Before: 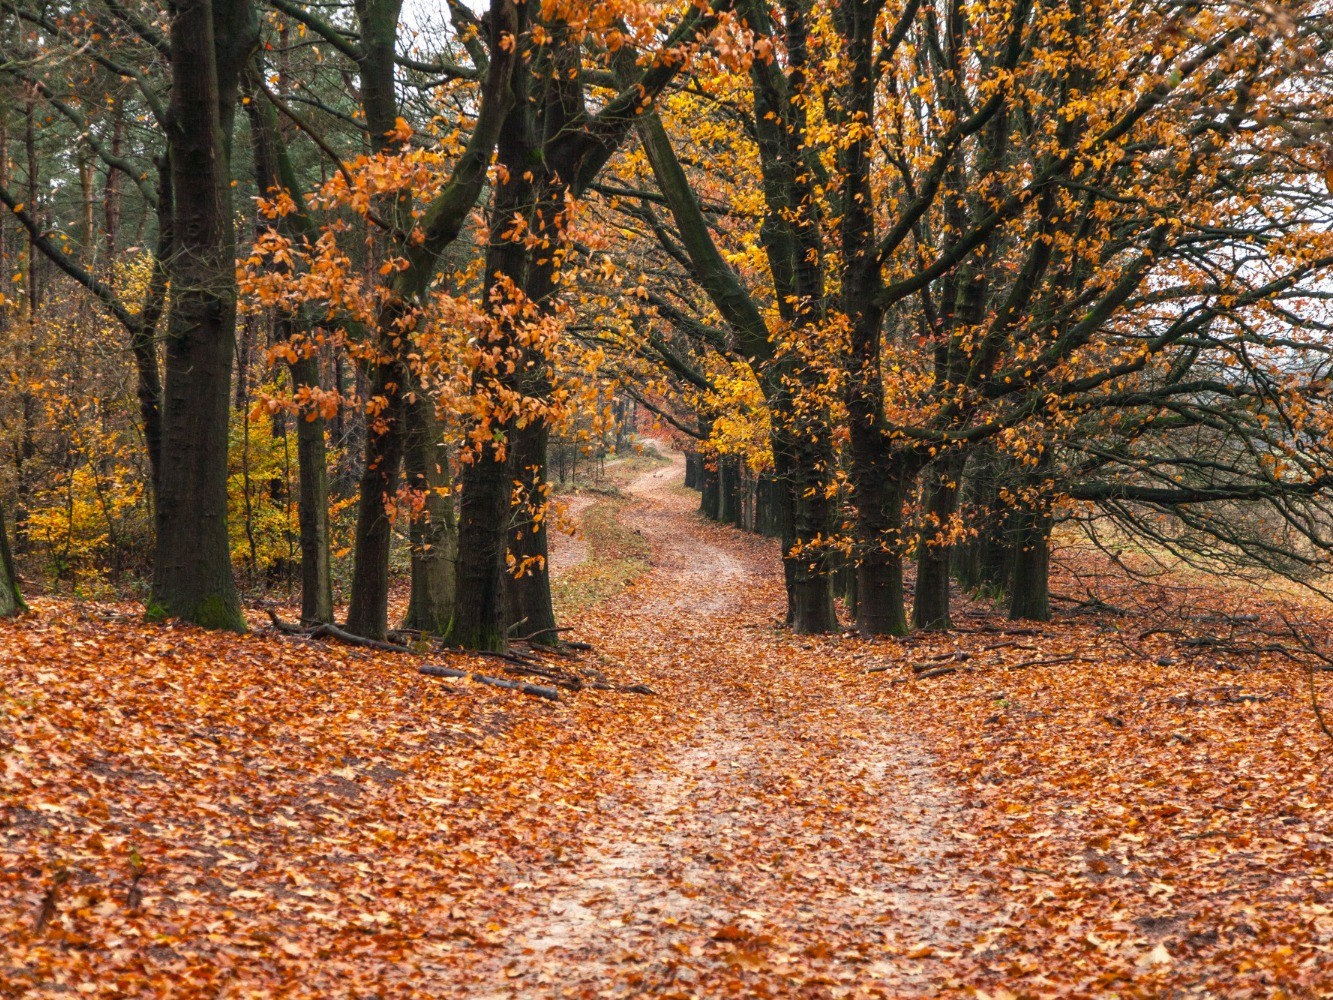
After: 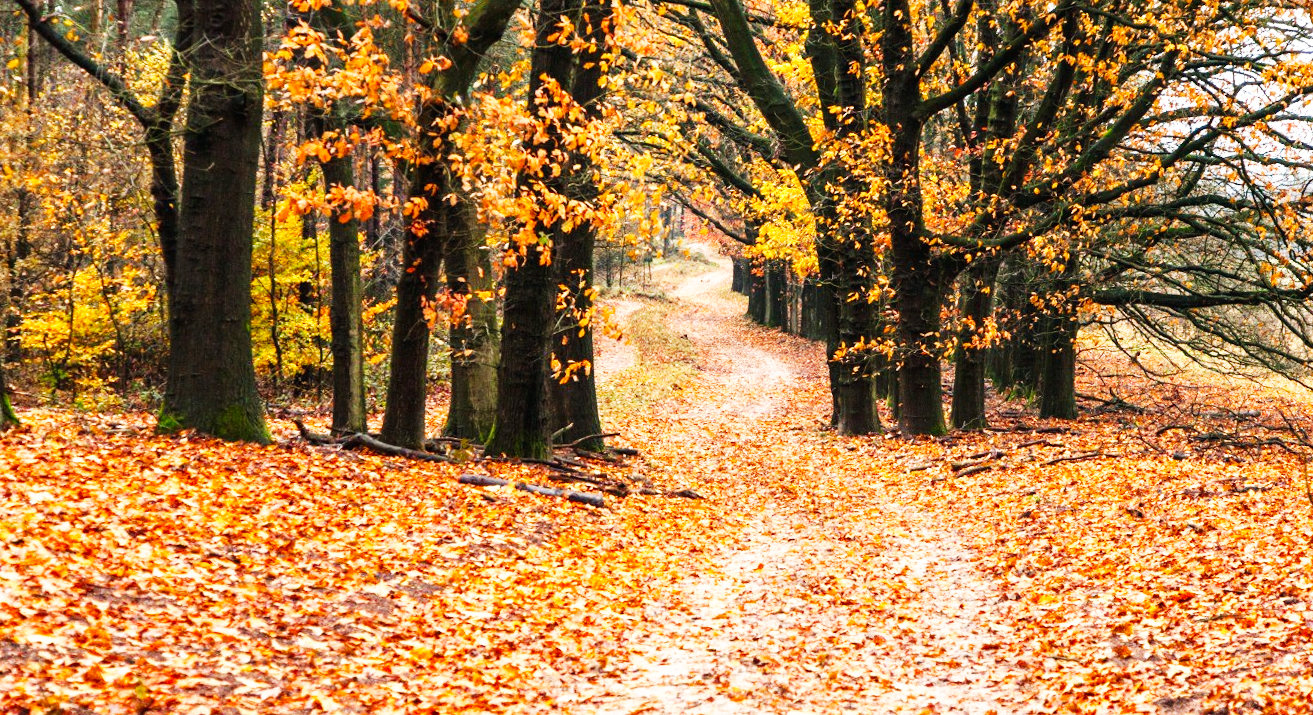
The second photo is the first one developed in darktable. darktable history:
rotate and perspective: rotation -0.013°, lens shift (vertical) -0.027, lens shift (horizontal) 0.178, crop left 0.016, crop right 0.989, crop top 0.082, crop bottom 0.918
base curve: curves: ch0 [(0, 0) (0.007, 0.004) (0.027, 0.03) (0.046, 0.07) (0.207, 0.54) (0.442, 0.872) (0.673, 0.972) (1, 1)], preserve colors none
crop and rotate: top 15.774%, bottom 5.506%
